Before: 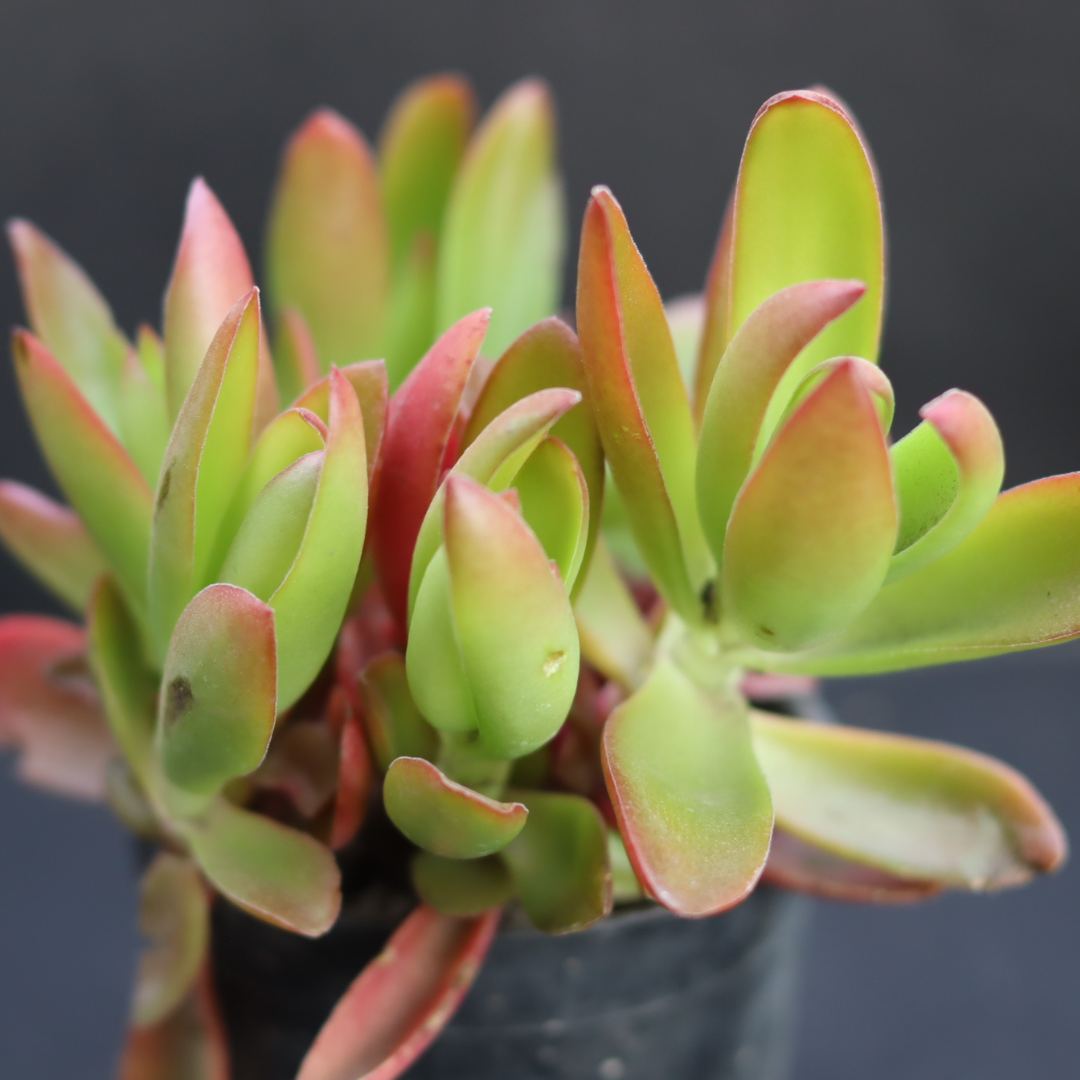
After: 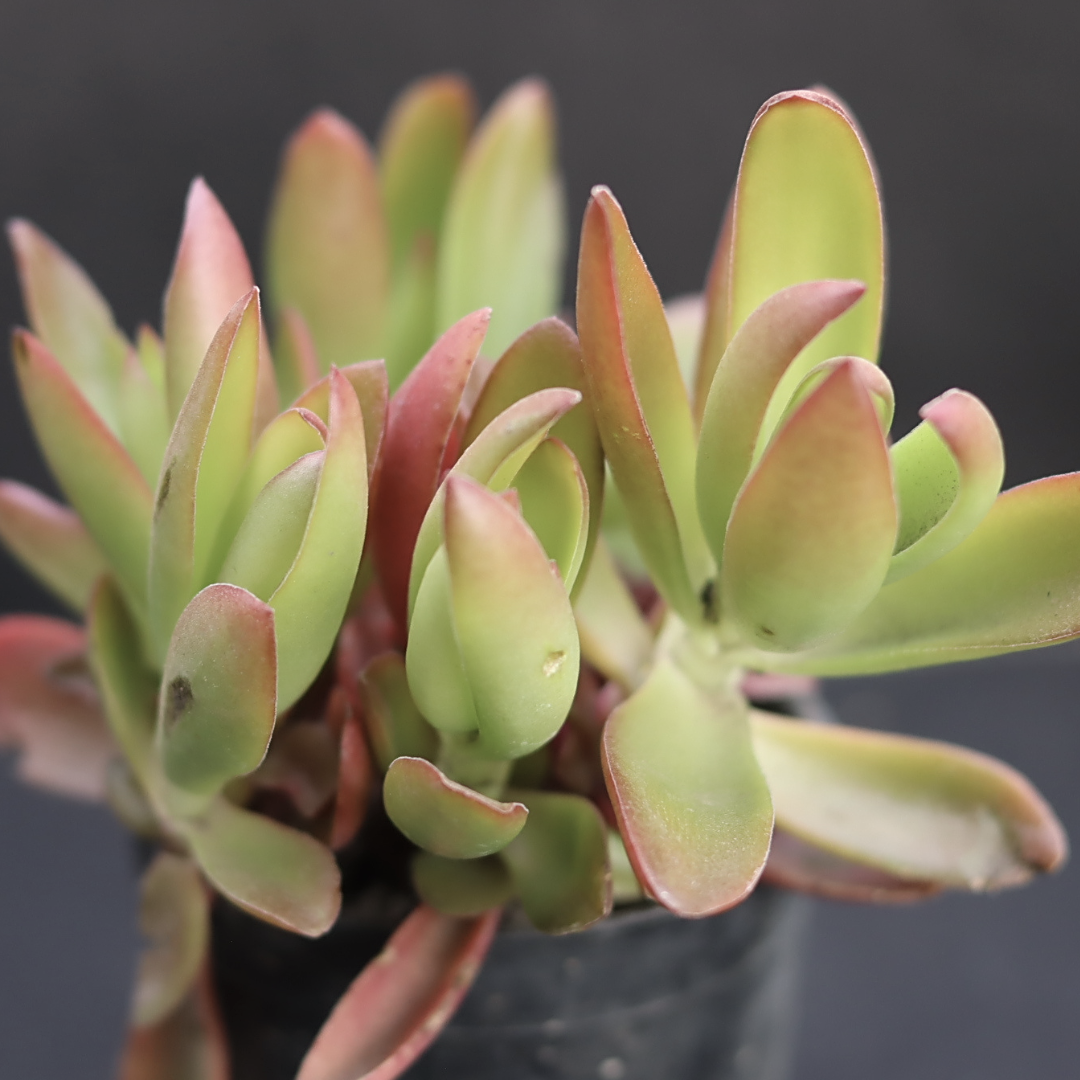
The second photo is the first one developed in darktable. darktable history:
color correction: highlights a* 5.59, highlights b* 5.24, saturation 0.68
sharpen: on, module defaults
